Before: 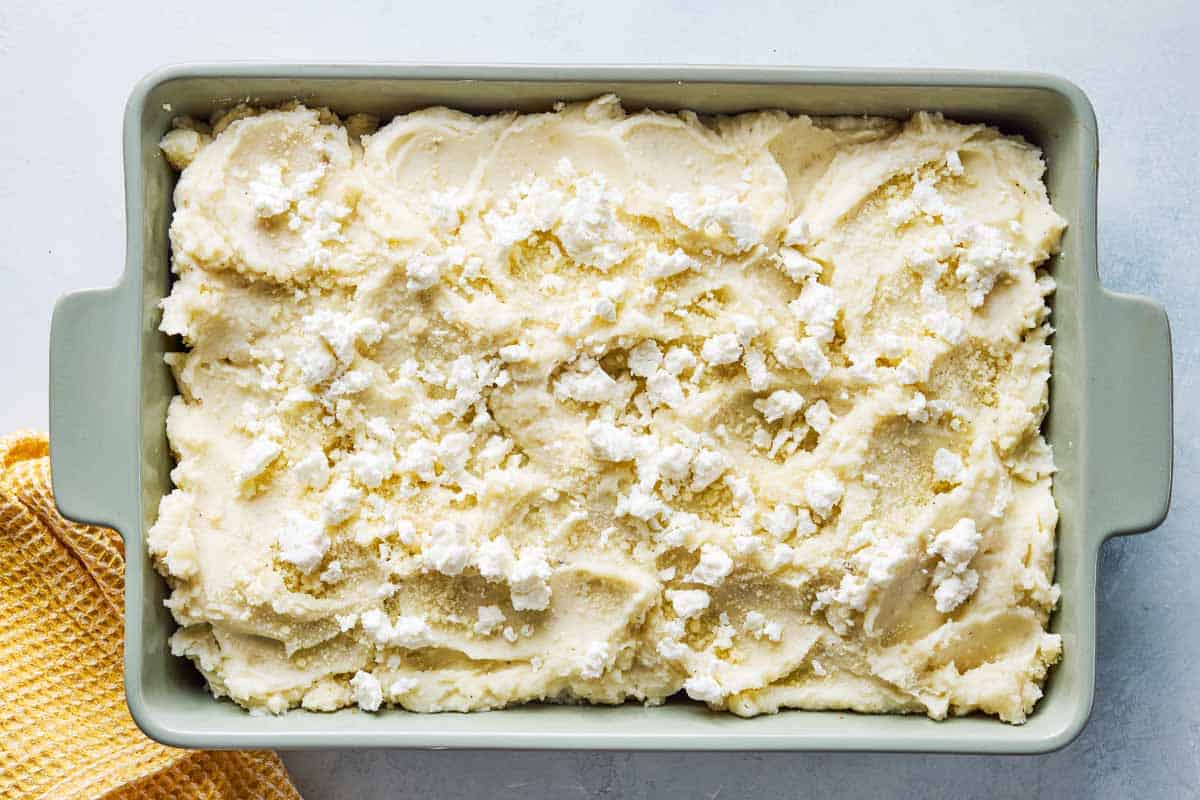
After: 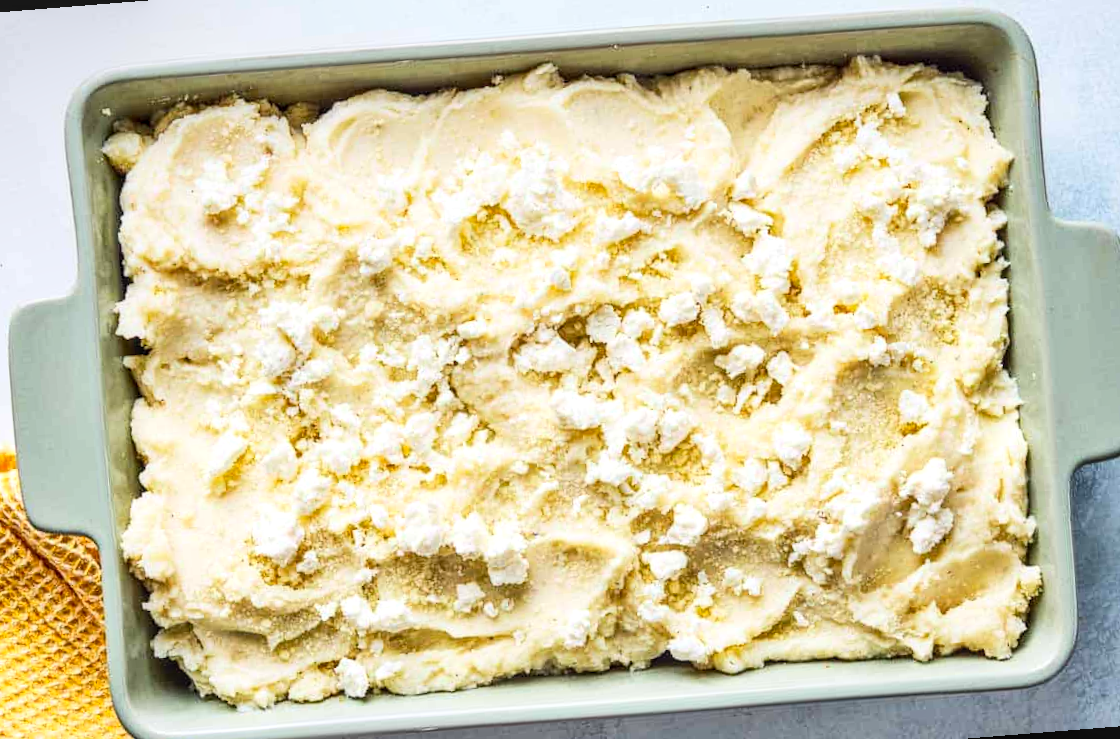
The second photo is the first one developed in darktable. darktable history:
rotate and perspective: rotation -4.57°, crop left 0.054, crop right 0.944, crop top 0.087, crop bottom 0.914
contrast brightness saturation: contrast 0.2, brightness 0.16, saturation 0.22
local contrast: on, module defaults
